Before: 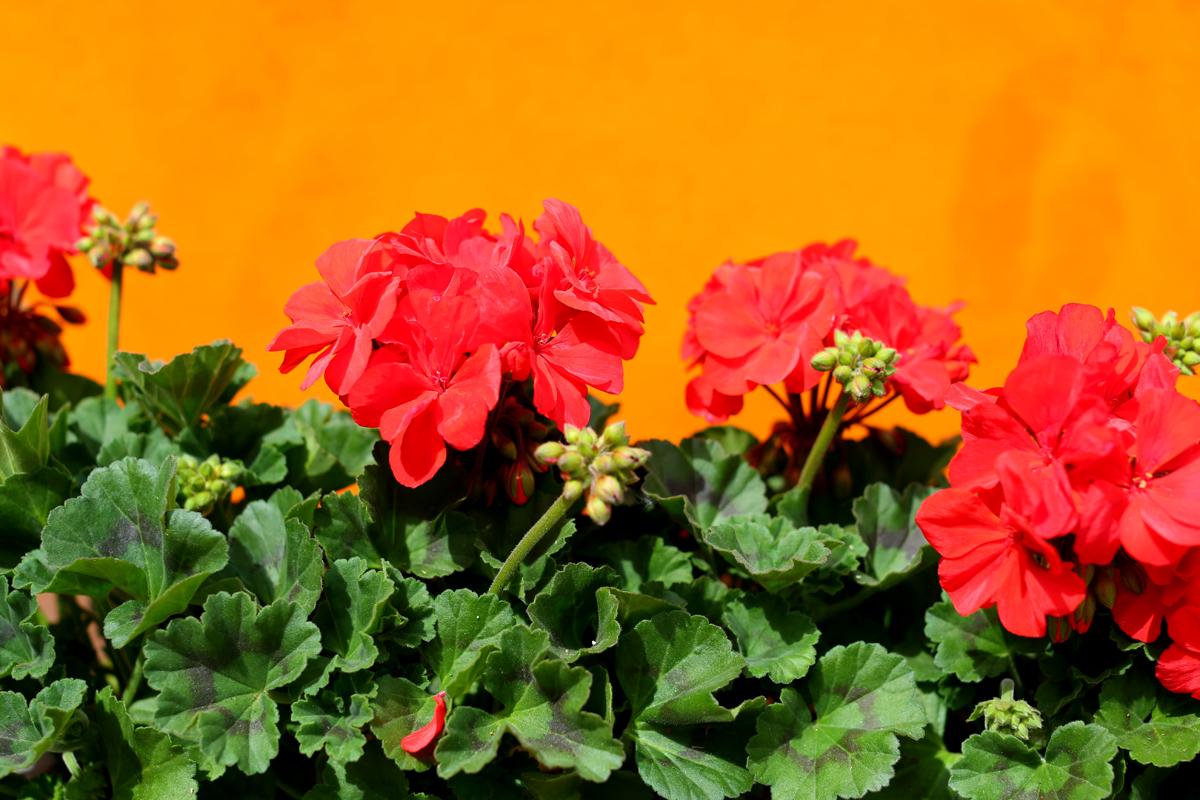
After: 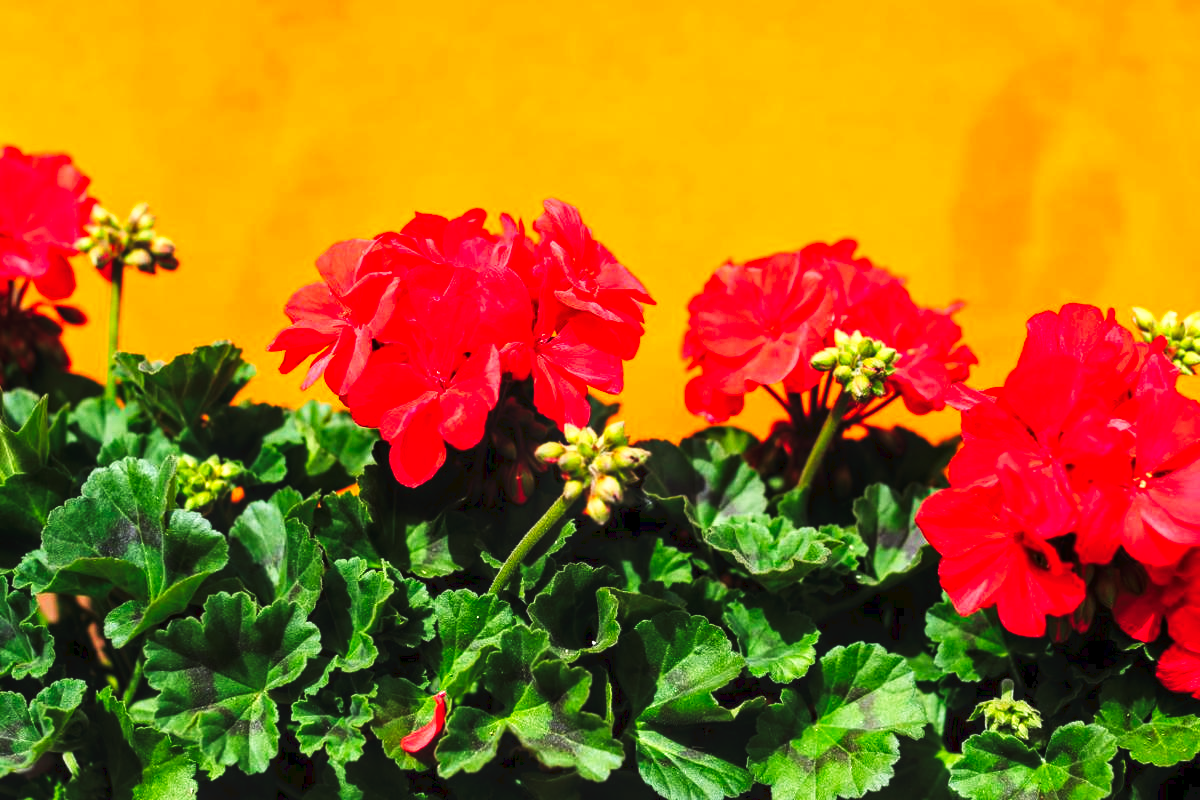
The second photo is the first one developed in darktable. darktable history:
local contrast: highlights 83%, shadows 81%
tone curve: curves: ch0 [(0, 0) (0.003, 0.06) (0.011, 0.059) (0.025, 0.065) (0.044, 0.076) (0.069, 0.088) (0.1, 0.102) (0.136, 0.116) (0.177, 0.137) (0.224, 0.169) (0.277, 0.214) (0.335, 0.271) (0.399, 0.356) (0.468, 0.459) (0.543, 0.579) (0.623, 0.705) (0.709, 0.823) (0.801, 0.918) (0.898, 0.963) (1, 1)], preserve colors none
bloom: size 15%, threshold 97%, strength 7%
